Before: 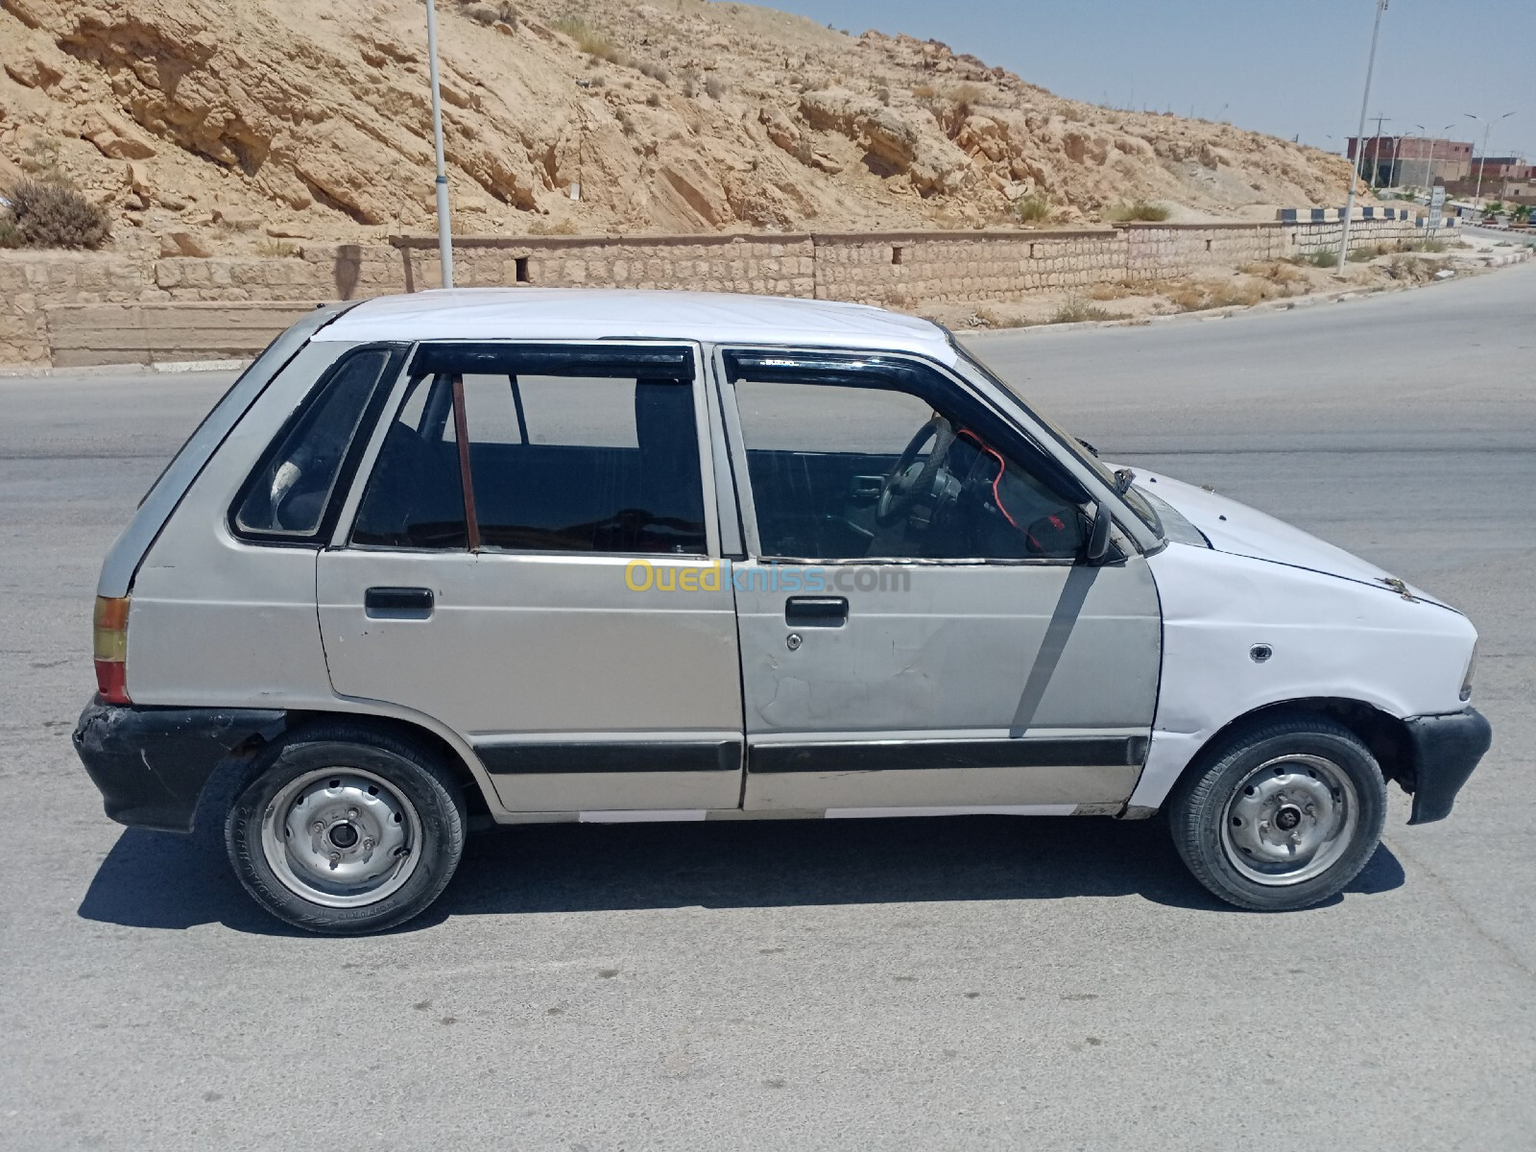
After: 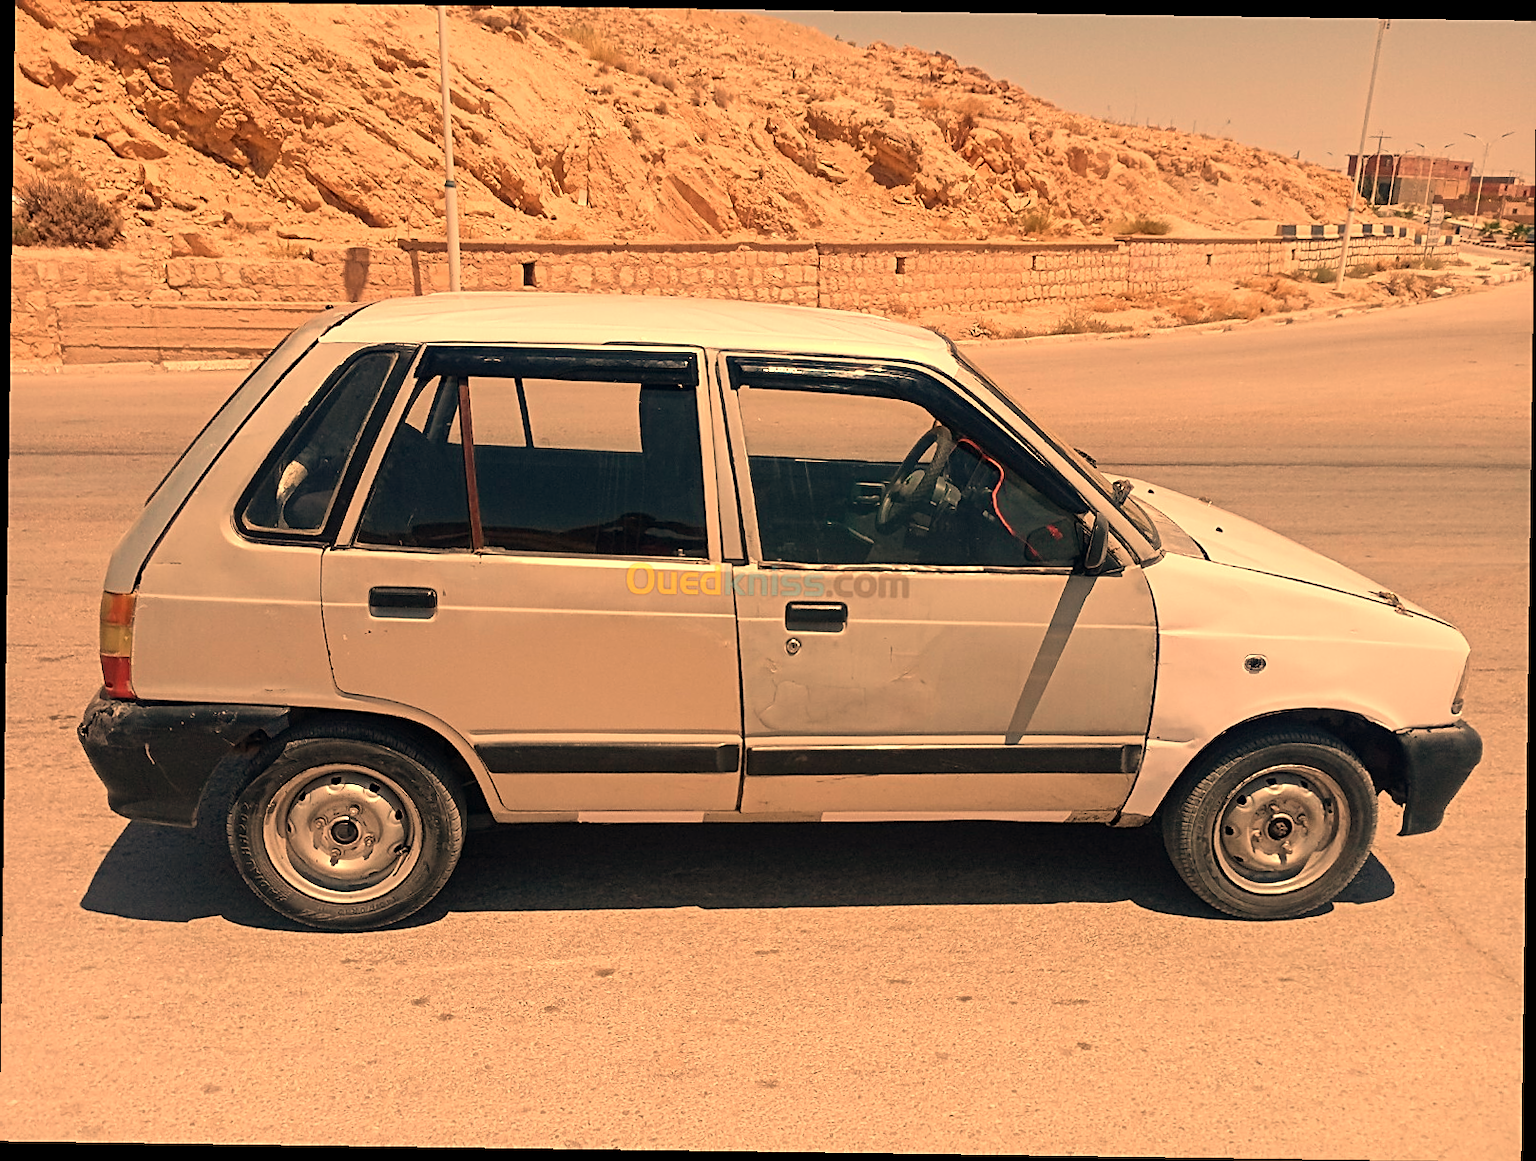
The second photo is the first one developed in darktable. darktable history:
rotate and perspective: rotation 0.8°, automatic cropping off
sharpen: on, module defaults
white balance: red 1.467, blue 0.684
